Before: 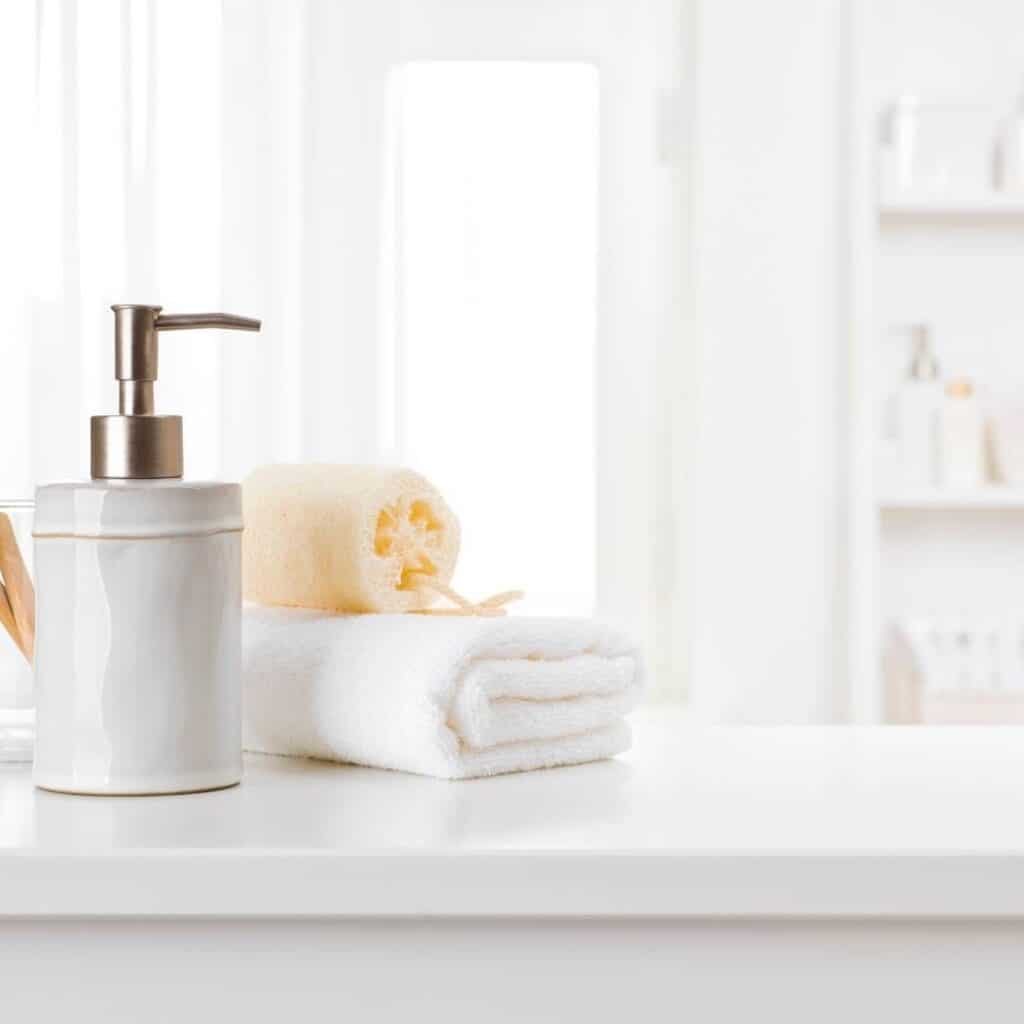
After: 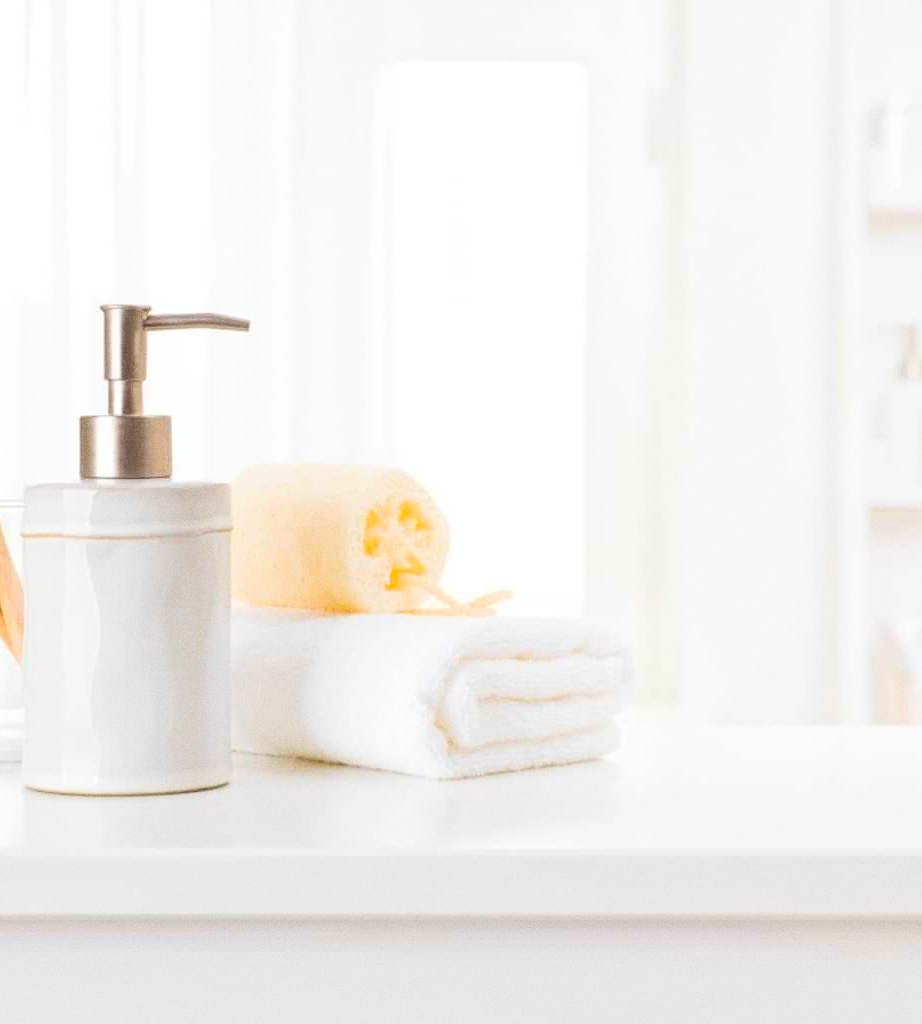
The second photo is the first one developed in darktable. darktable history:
color balance rgb: linear chroma grading › shadows -8%, linear chroma grading › global chroma 10%, perceptual saturation grading › global saturation 2%, perceptual saturation grading › highlights -2%, perceptual saturation grading › mid-tones 4%, perceptual saturation grading › shadows 8%, perceptual brilliance grading › global brilliance 2%, perceptual brilliance grading › highlights -4%, global vibrance 16%, saturation formula JzAzBz (2021)
crop and rotate: left 1.088%, right 8.807%
grain: coarseness 0.09 ISO
global tonemap: drago (0.7, 100)
